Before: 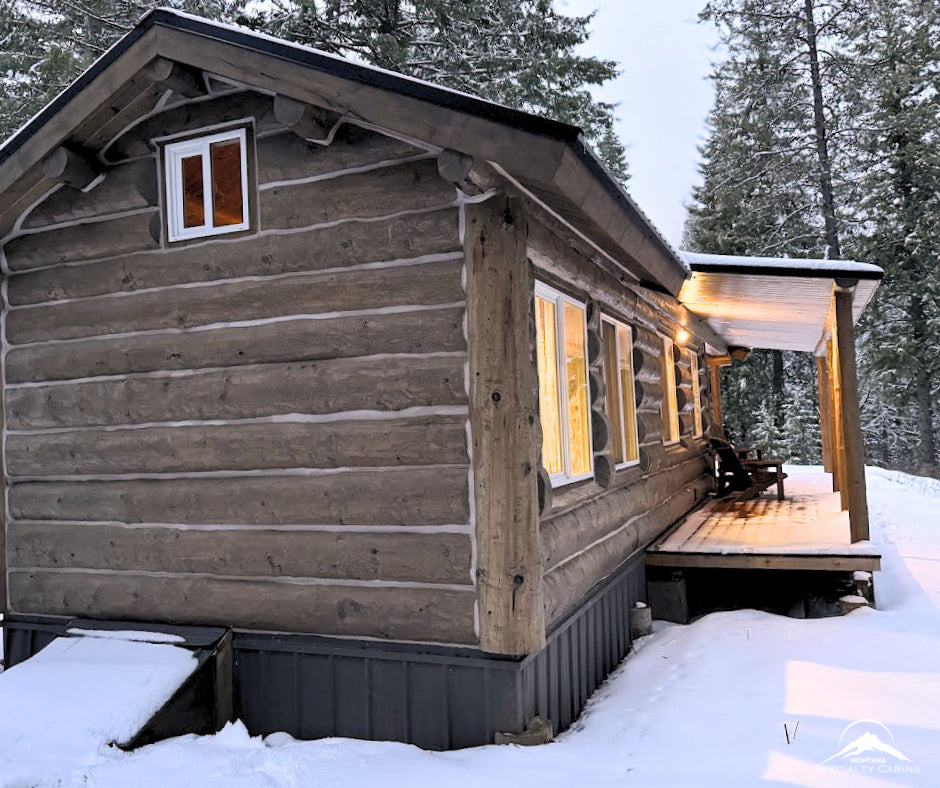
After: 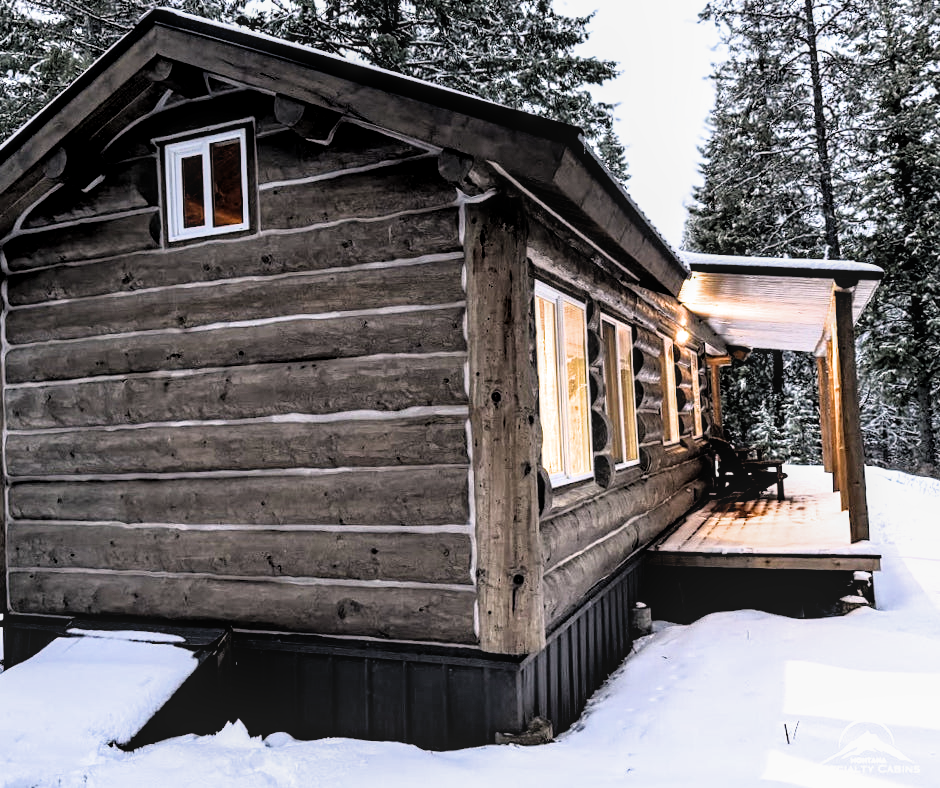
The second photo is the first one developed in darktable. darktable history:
local contrast: on, module defaults
filmic rgb: black relative exposure -3.63 EV, white relative exposure 2.16 EV, hardness 3.62
